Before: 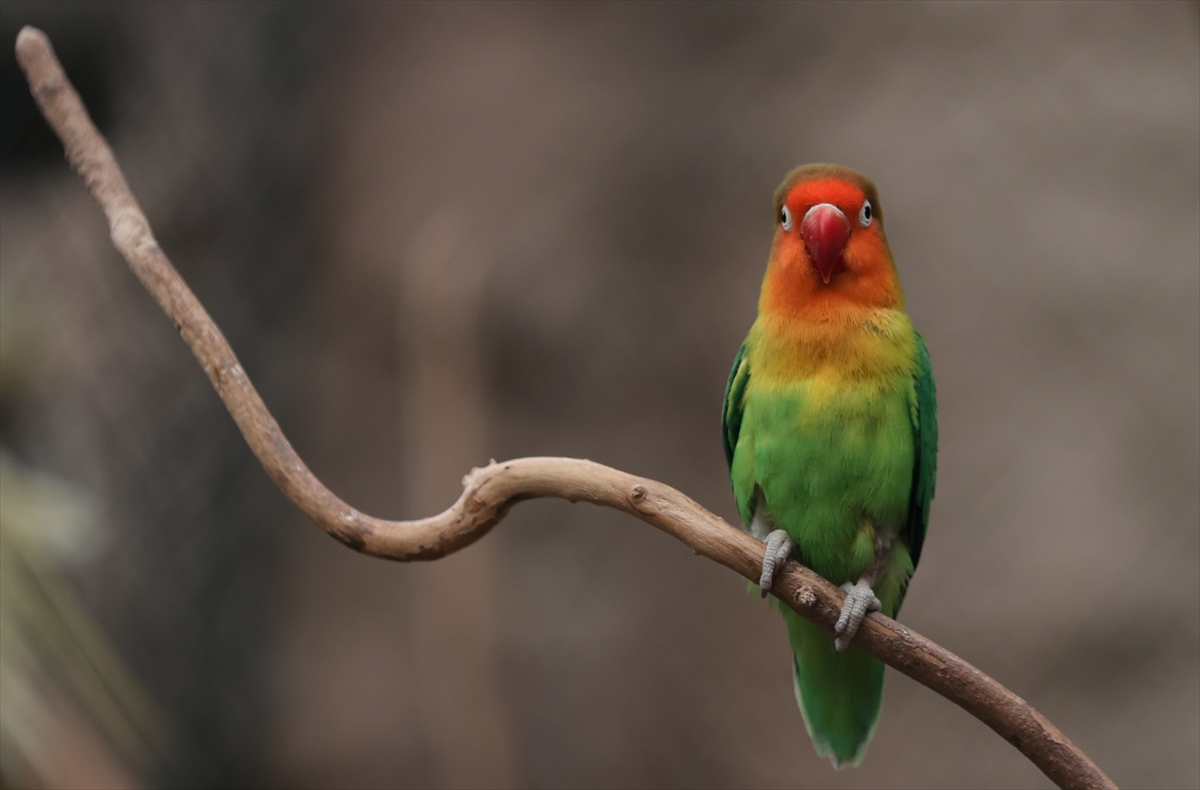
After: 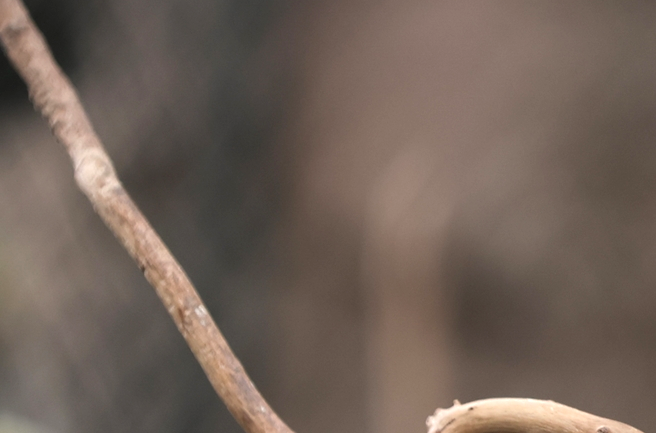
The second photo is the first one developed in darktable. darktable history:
exposure: black level correction 0, exposure 0.7 EV, compensate exposure bias true, compensate highlight preservation false
crop and rotate: left 3.047%, top 7.509%, right 42.236%, bottom 37.598%
